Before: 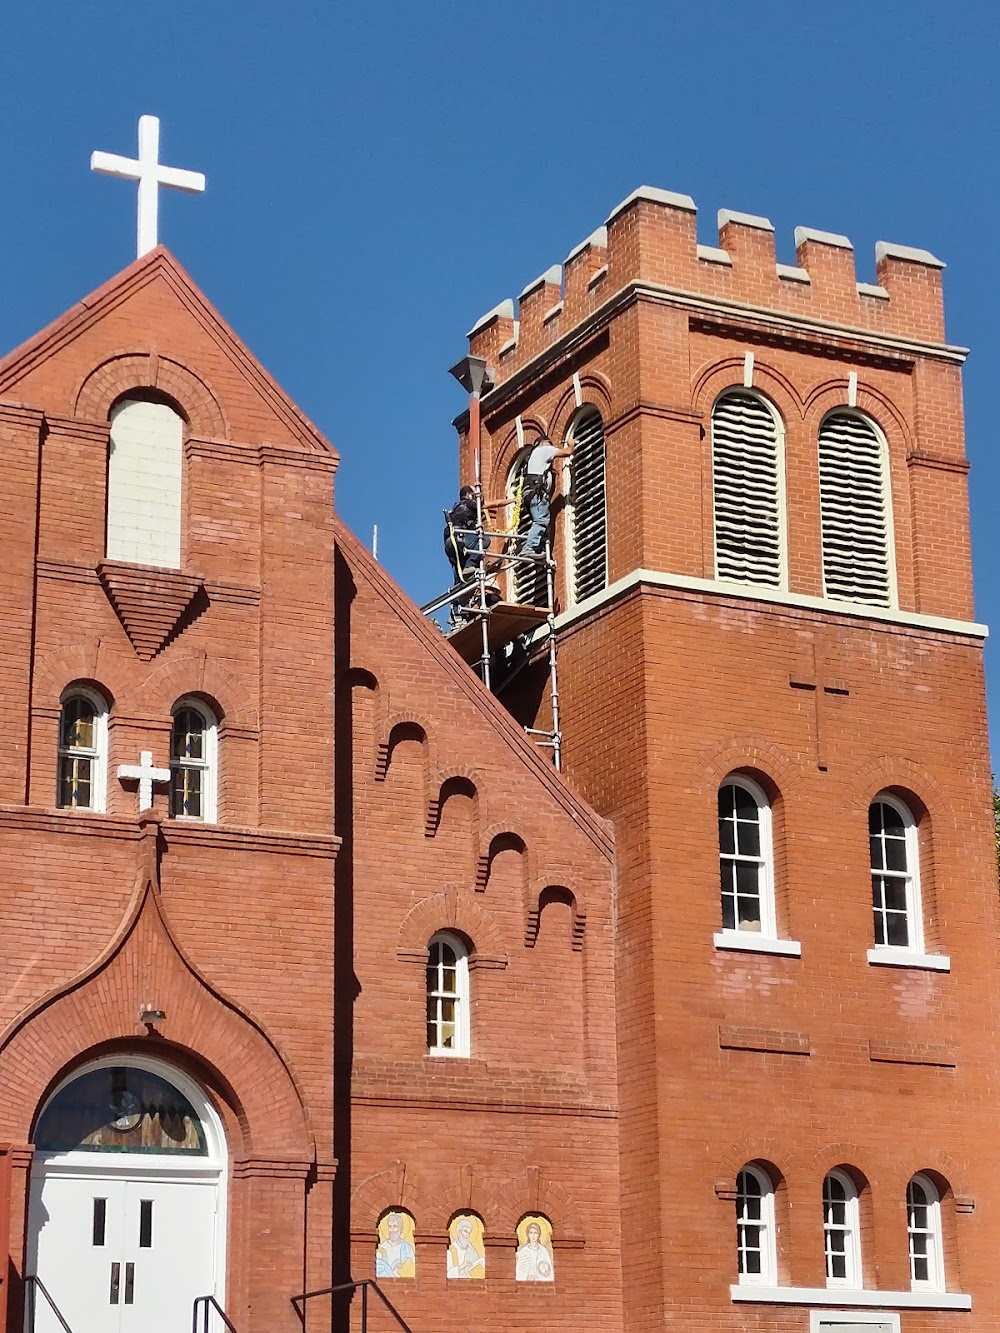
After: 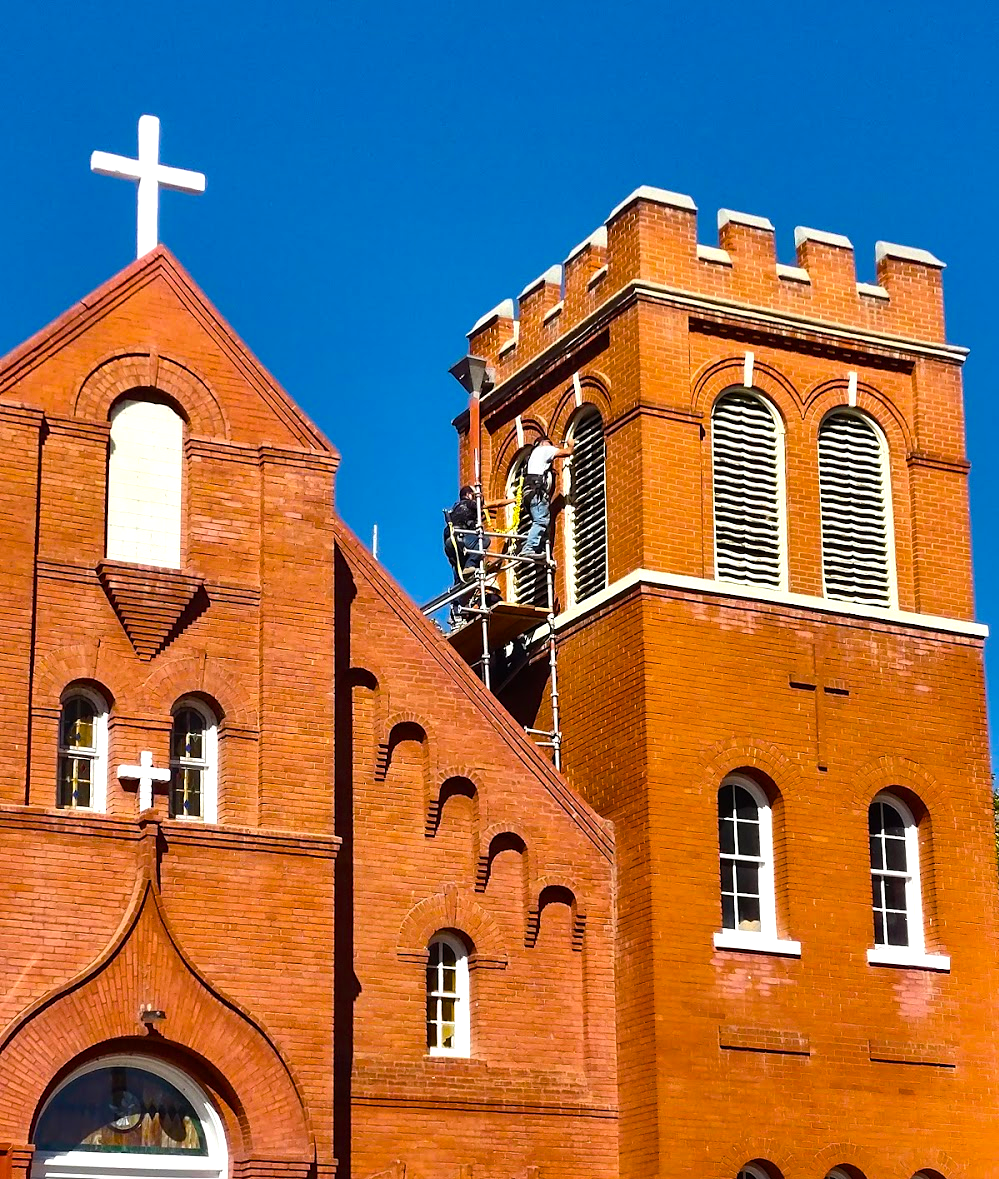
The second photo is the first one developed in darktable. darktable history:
color balance rgb: linear chroma grading › global chroma 9%, perceptual saturation grading › global saturation 36%, perceptual saturation grading › shadows 35%, perceptual brilliance grading › global brilliance 15%, perceptual brilliance grading › shadows -35%, global vibrance 15%
crop and rotate: top 0%, bottom 11.49%
